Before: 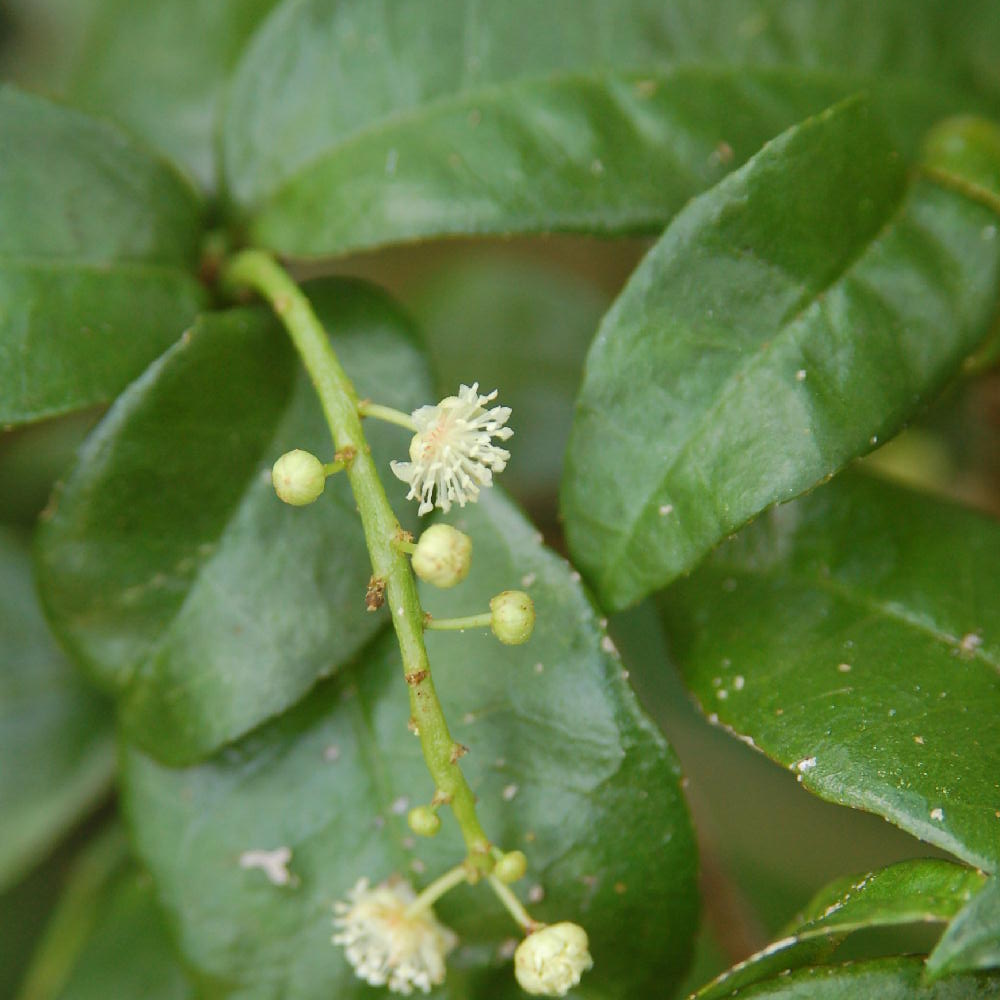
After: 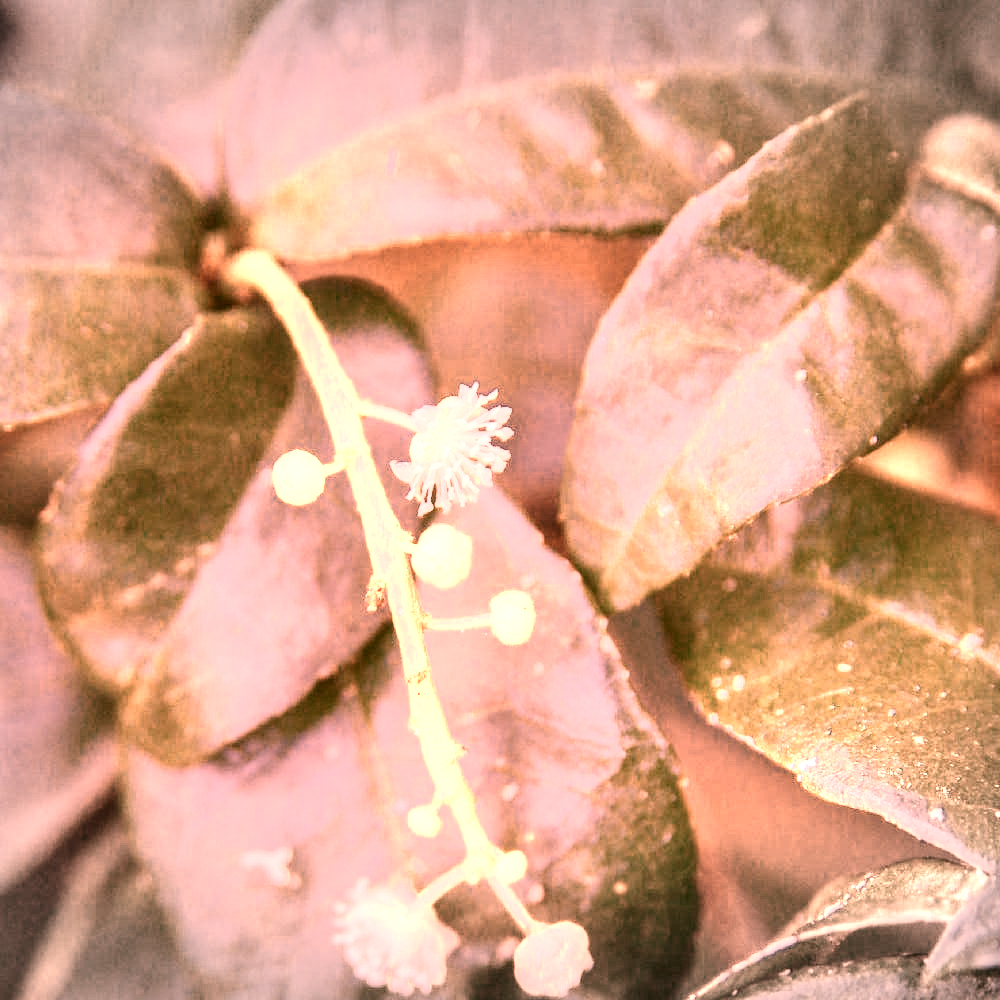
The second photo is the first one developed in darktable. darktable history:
basic adjustments: contrast 0.09, brightness 0.13, saturation -0.18, vibrance 0.21
local contrast: highlights 19%, detail 186%
shadows and highlights: shadows 37.27, highlights -28.18, soften with gaussian
tone curve: curves: ch0 [(0, 0.148) (0.191, 0.225) (0.712, 0.695) (0.864, 0.797) (1, 0.839)]
vignetting: fall-off start 100%, brightness -0.282, width/height ratio 1.31
color zones: curves: ch0 [(0.018, 0.548) (0.197, 0.654) (0.425, 0.447) (0.605, 0.658) (0.732, 0.579)]; ch1 [(0.105, 0.531) (0.224, 0.531) (0.386, 0.39) (0.618, 0.456) (0.732, 0.456) (0.956, 0.421)]; ch2 [(0.039, 0.583) (0.215, 0.465) (0.399, 0.544) (0.465, 0.548) (0.614, 0.447) (0.724, 0.43) (0.882, 0.623) (0.956, 0.632)]
white balance: red 2.701, blue 1.859
color balance: lift [1.005, 0.99, 1.007, 1.01], gamma [1, 1.034, 1.032, 0.966], gain [0.873, 1.055, 1.067, 0.933]
